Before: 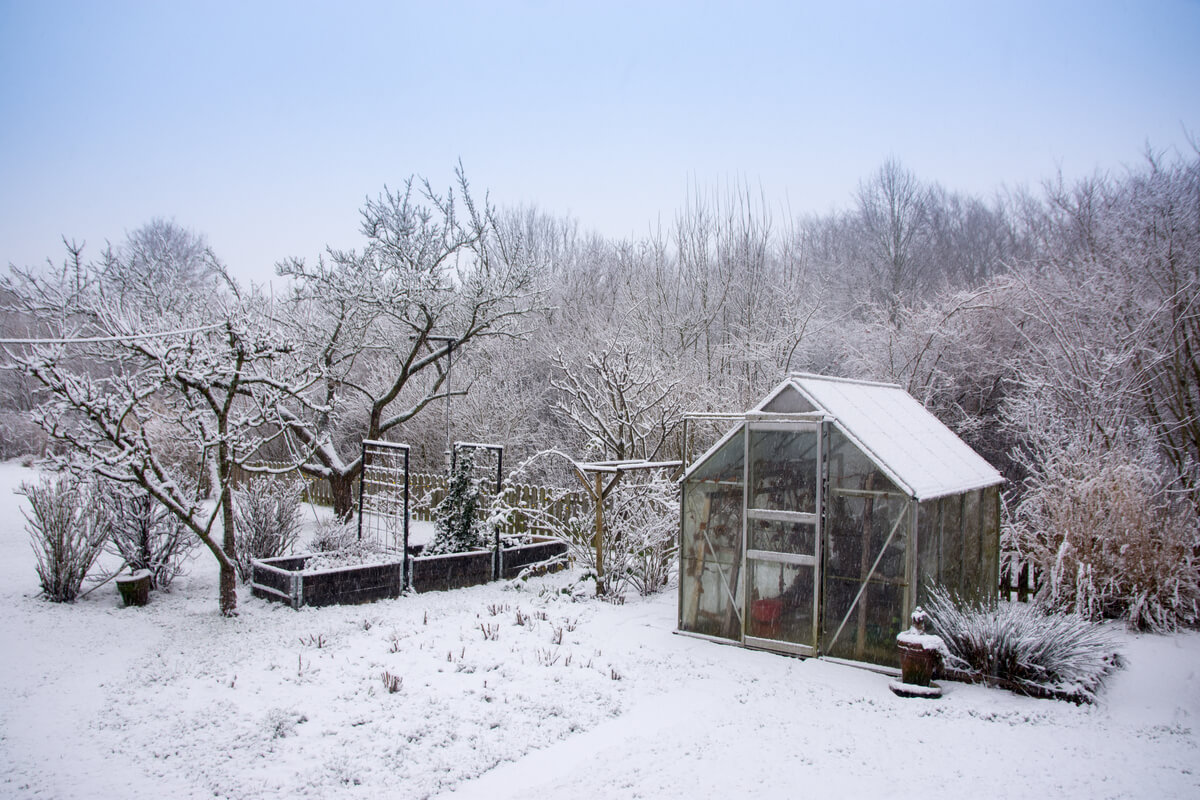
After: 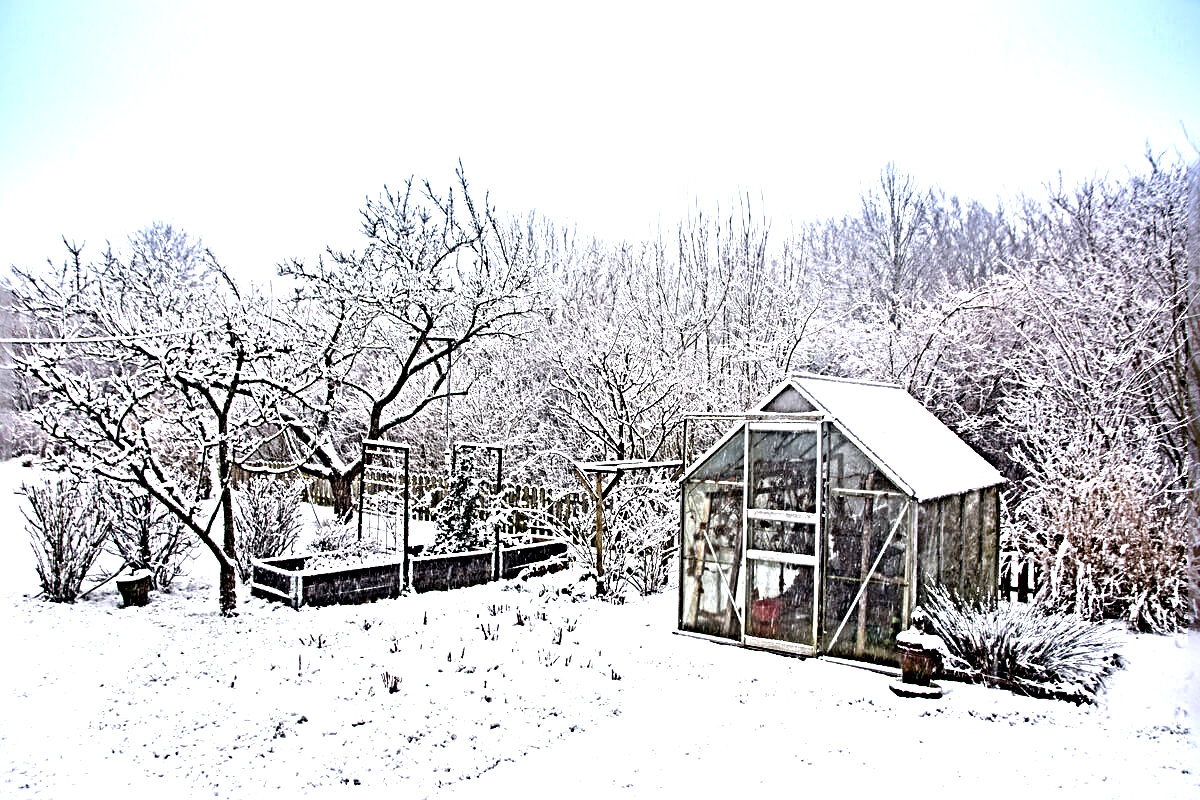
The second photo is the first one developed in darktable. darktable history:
sharpen: radius 6.252, amount 1.795, threshold 0.065
exposure: black level correction 0, exposure 1.106 EV, compensate exposure bias true, compensate highlight preservation false
